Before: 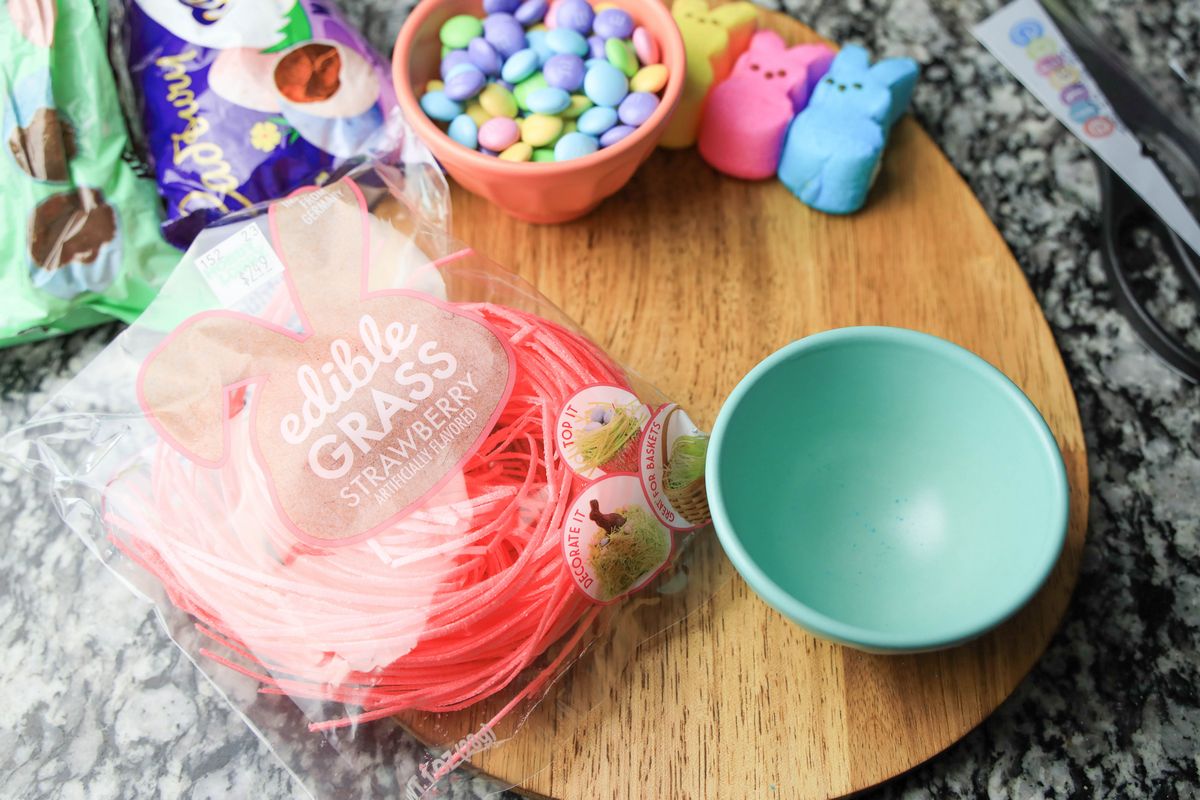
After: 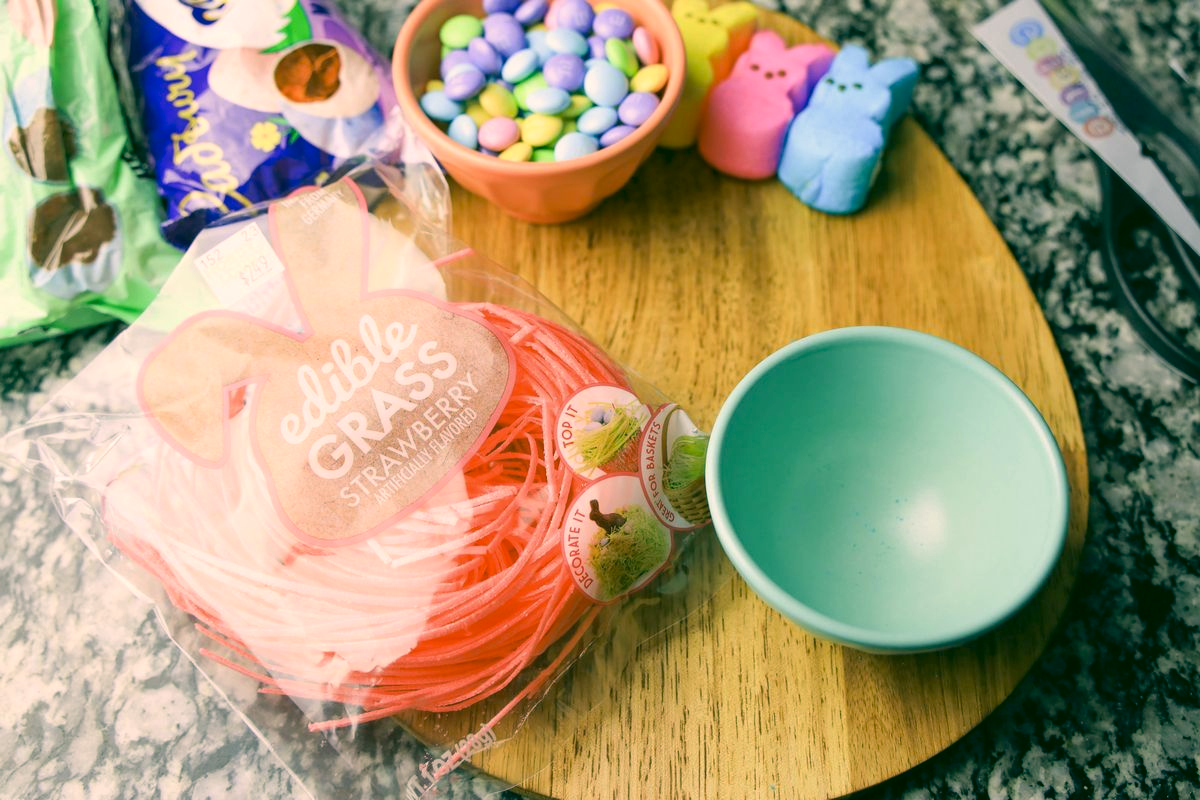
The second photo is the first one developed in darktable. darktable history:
color correction: highlights a* 5.62, highlights b* 33.57, shadows a* -25.86, shadows b* 4.02
color calibration: output R [1.063, -0.012, -0.003, 0], output B [-0.079, 0.047, 1, 0], illuminant custom, x 0.389, y 0.387, temperature 3838.64 K
